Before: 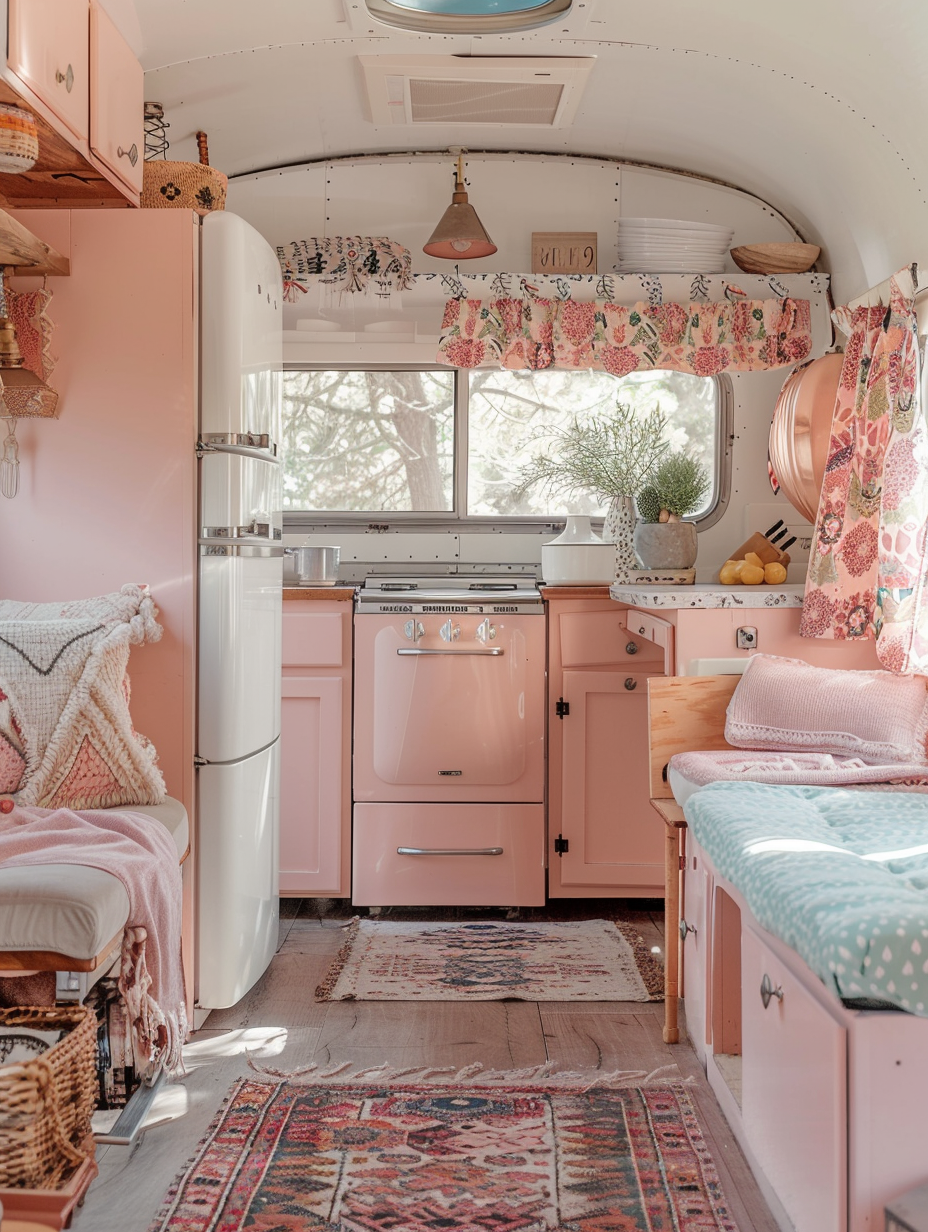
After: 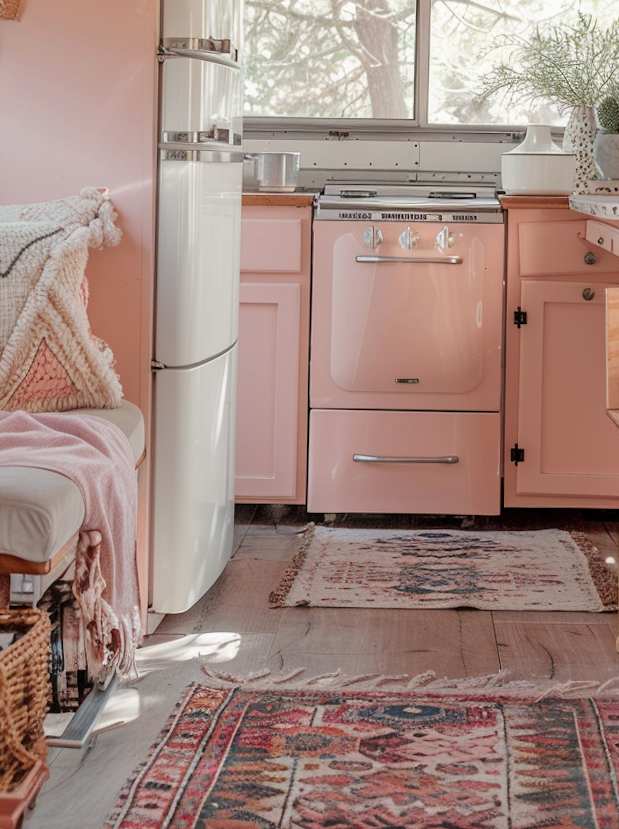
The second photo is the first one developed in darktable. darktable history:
crop and rotate: angle -0.779°, left 3.609%, top 31.503%, right 28.459%
